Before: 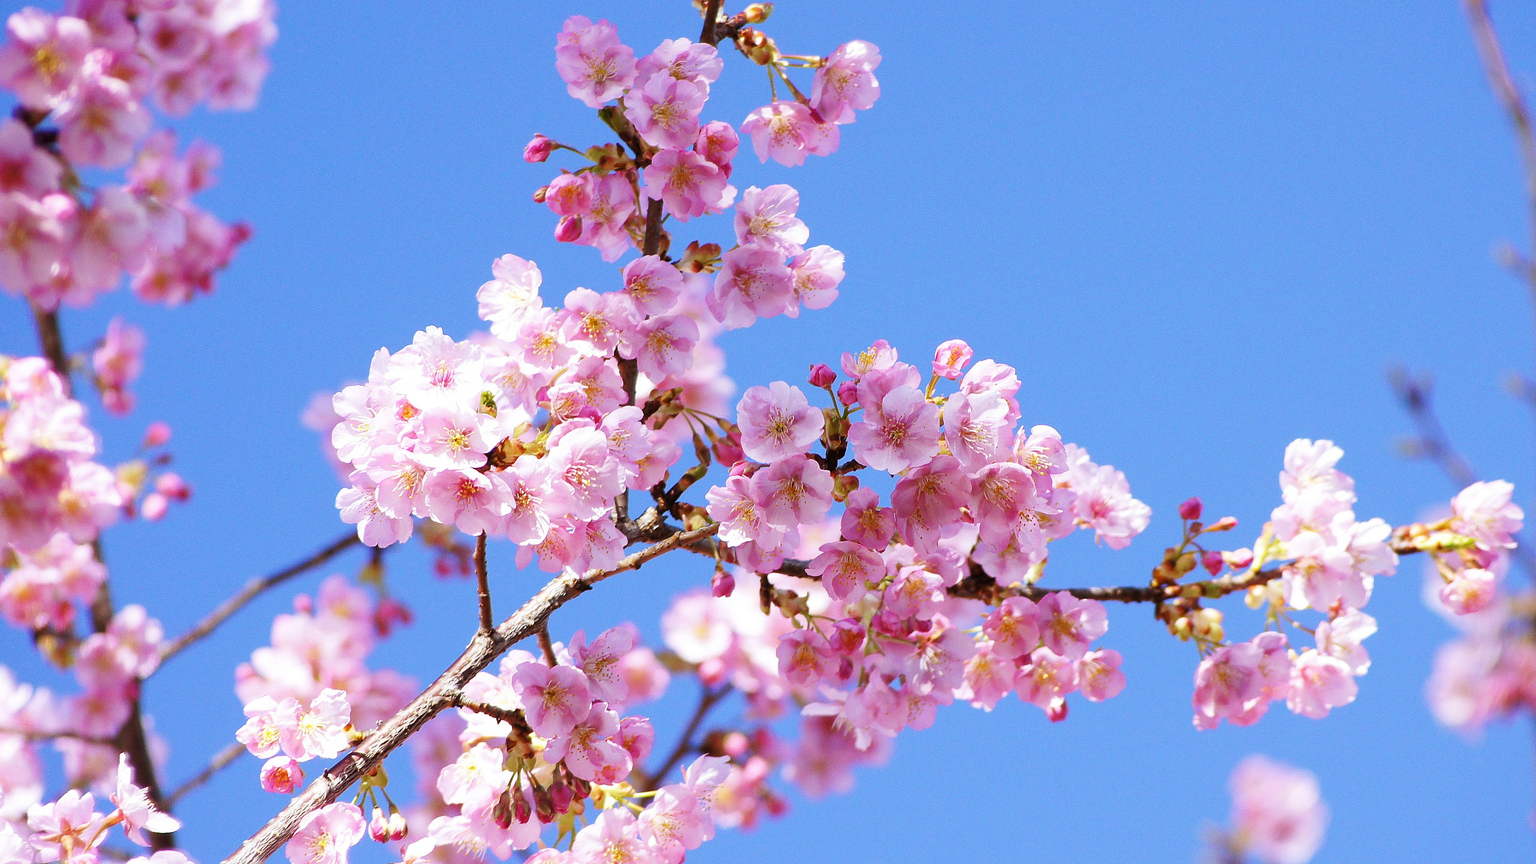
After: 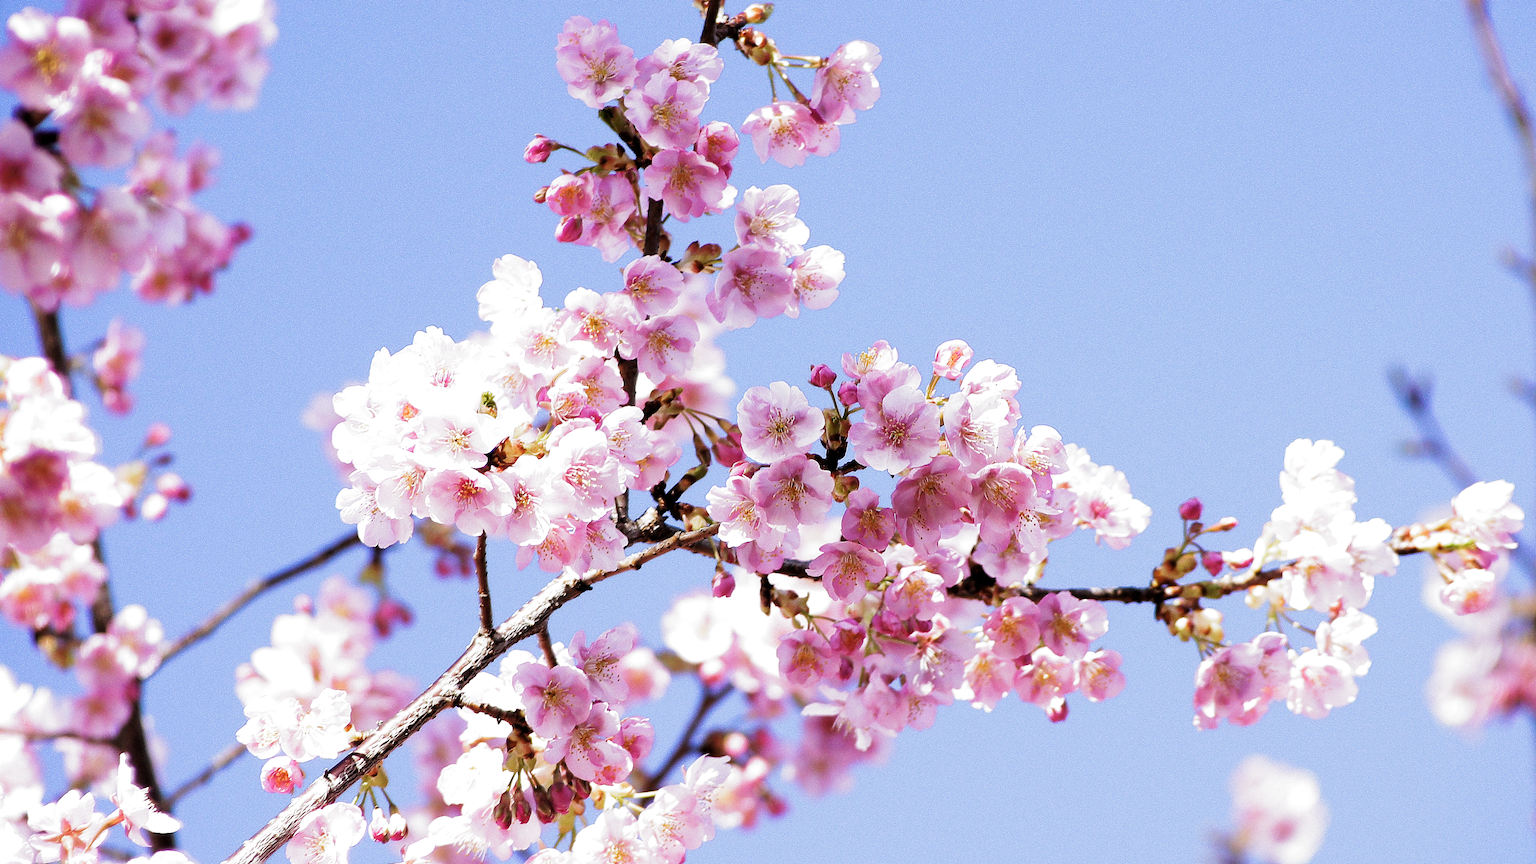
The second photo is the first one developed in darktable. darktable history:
white balance: emerald 1
filmic rgb: black relative exposure -8.2 EV, white relative exposure 2.2 EV, threshold 3 EV, hardness 7.11, latitude 75%, contrast 1.325, highlights saturation mix -2%, shadows ↔ highlights balance 30%, preserve chrominance RGB euclidean norm, color science v5 (2021), contrast in shadows safe, contrast in highlights safe, enable highlight reconstruction true
